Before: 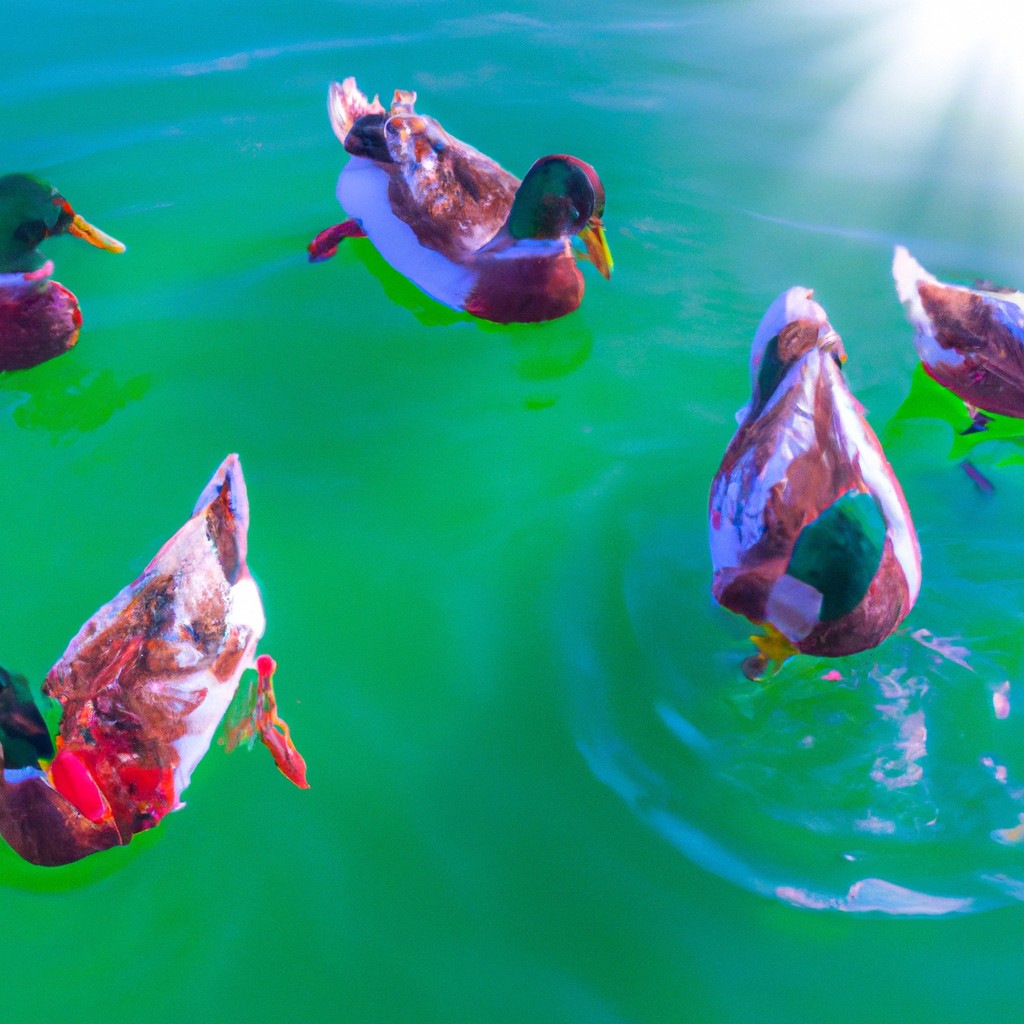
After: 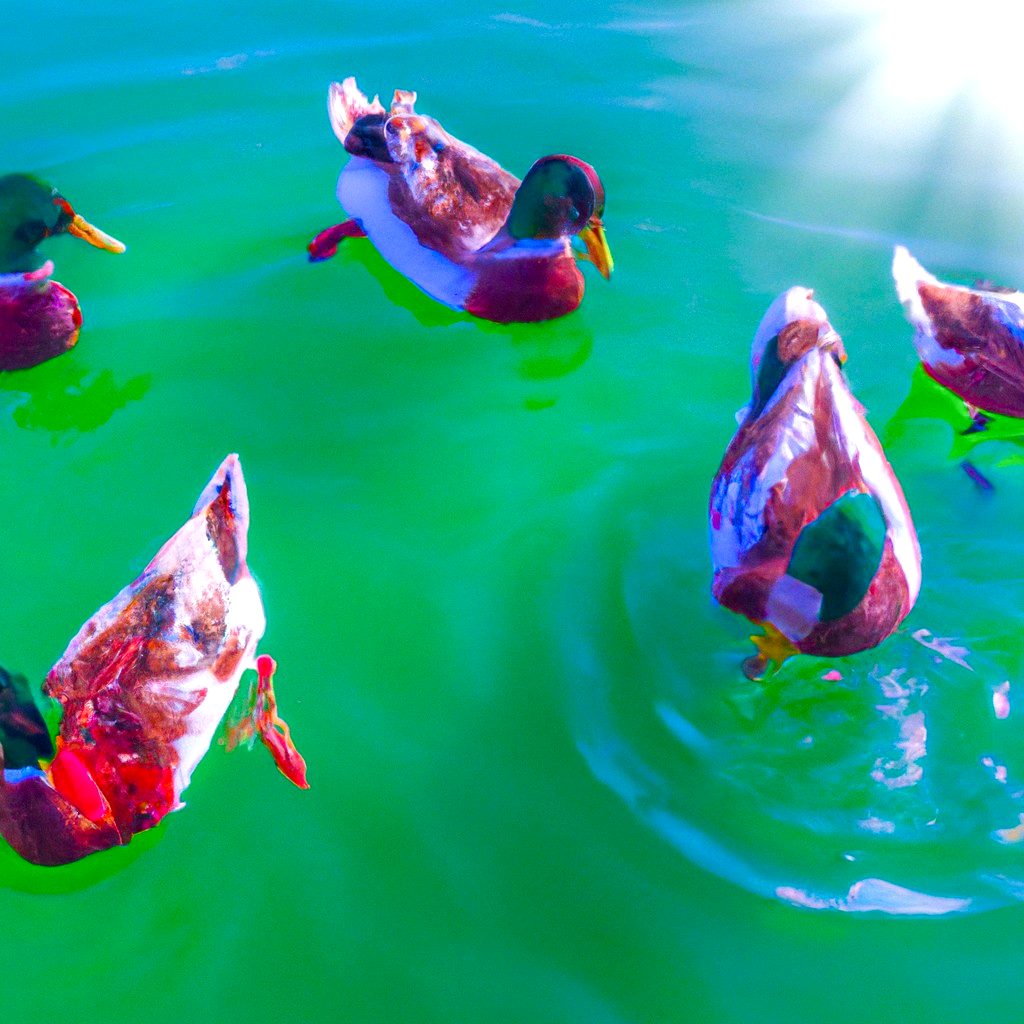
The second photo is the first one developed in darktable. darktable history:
color balance rgb: perceptual saturation grading › global saturation 0.178%, perceptual saturation grading › highlights -29.248%, perceptual saturation grading › mid-tones 30.04%, perceptual saturation grading › shadows 59.285%, perceptual brilliance grading › global brilliance 1.897%, perceptual brilliance grading › highlights 8.015%, perceptual brilliance grading › shadows -3.808%, global vibrance 20%
